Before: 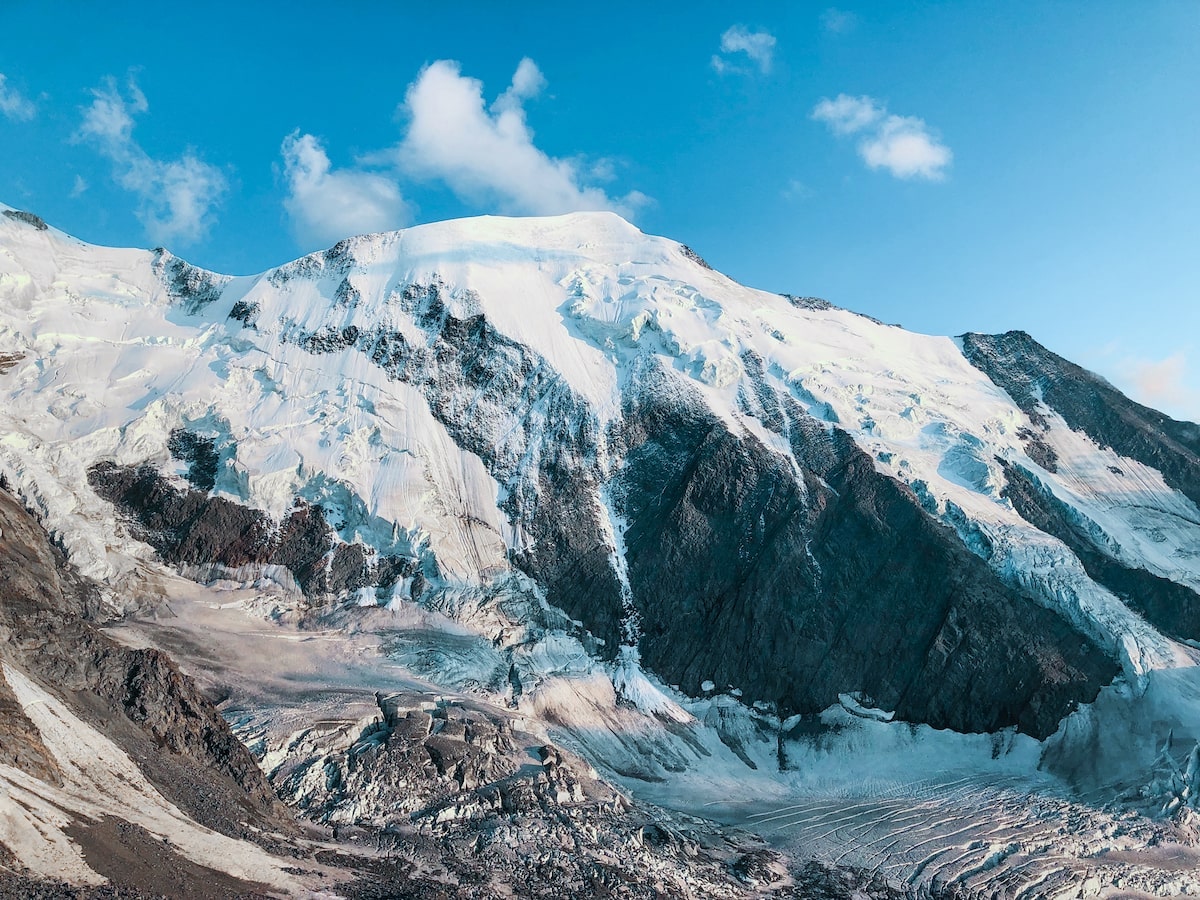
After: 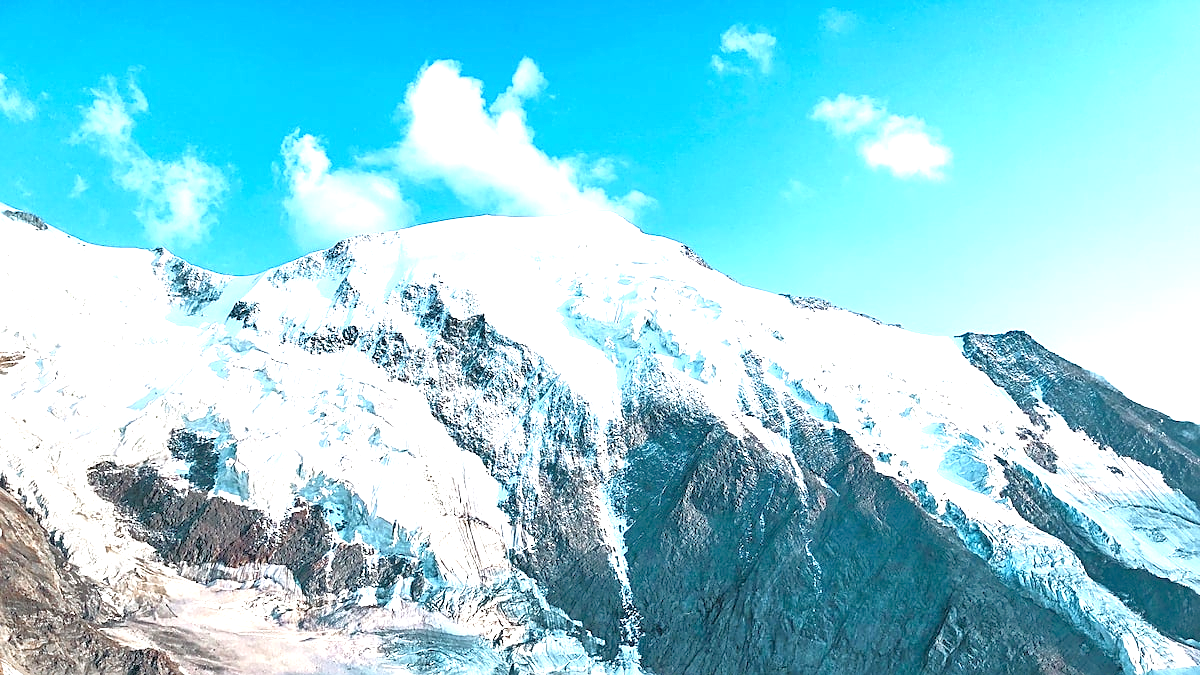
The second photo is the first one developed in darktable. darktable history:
exposure: black level correction 0, exposure 1.279 EV, compensate highlight preservation false
sharpen: on, module defaults
tone equalizer: -7 EV 0.153 EV, -6 EV 0.627 EV, -5 EV 1.14 EV, -4 EV 1.3 EV, -3 EV 1.17 EV, -2 EV 0.6 EV, -1 EV 0.151 EV
crop: bottom 24.991%
